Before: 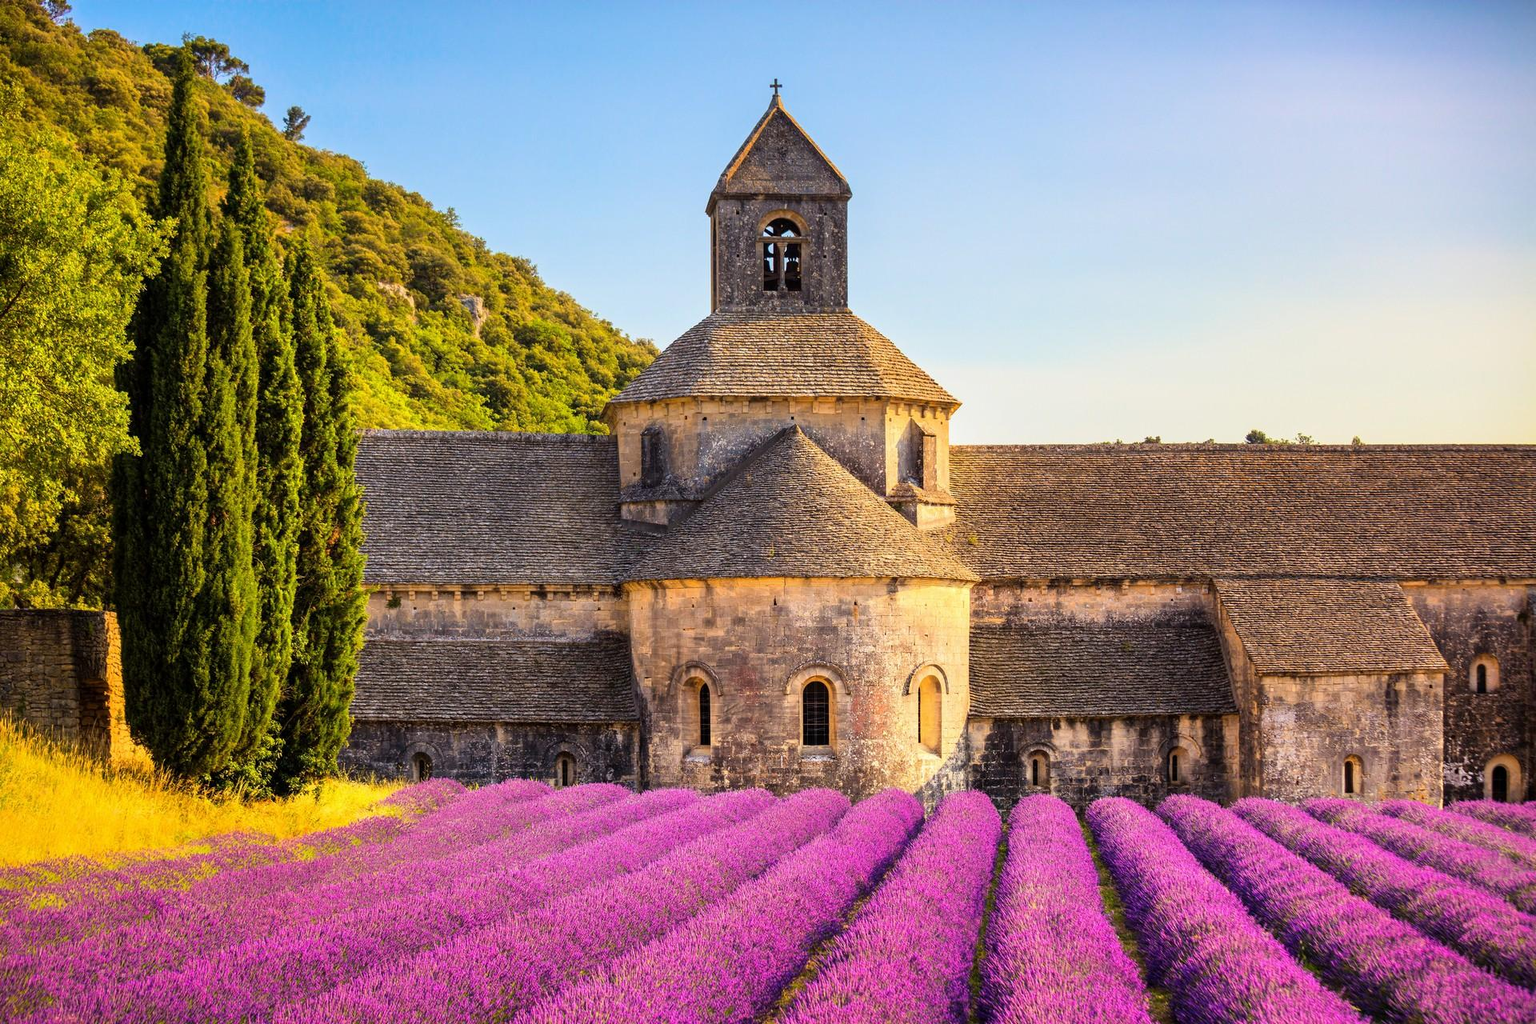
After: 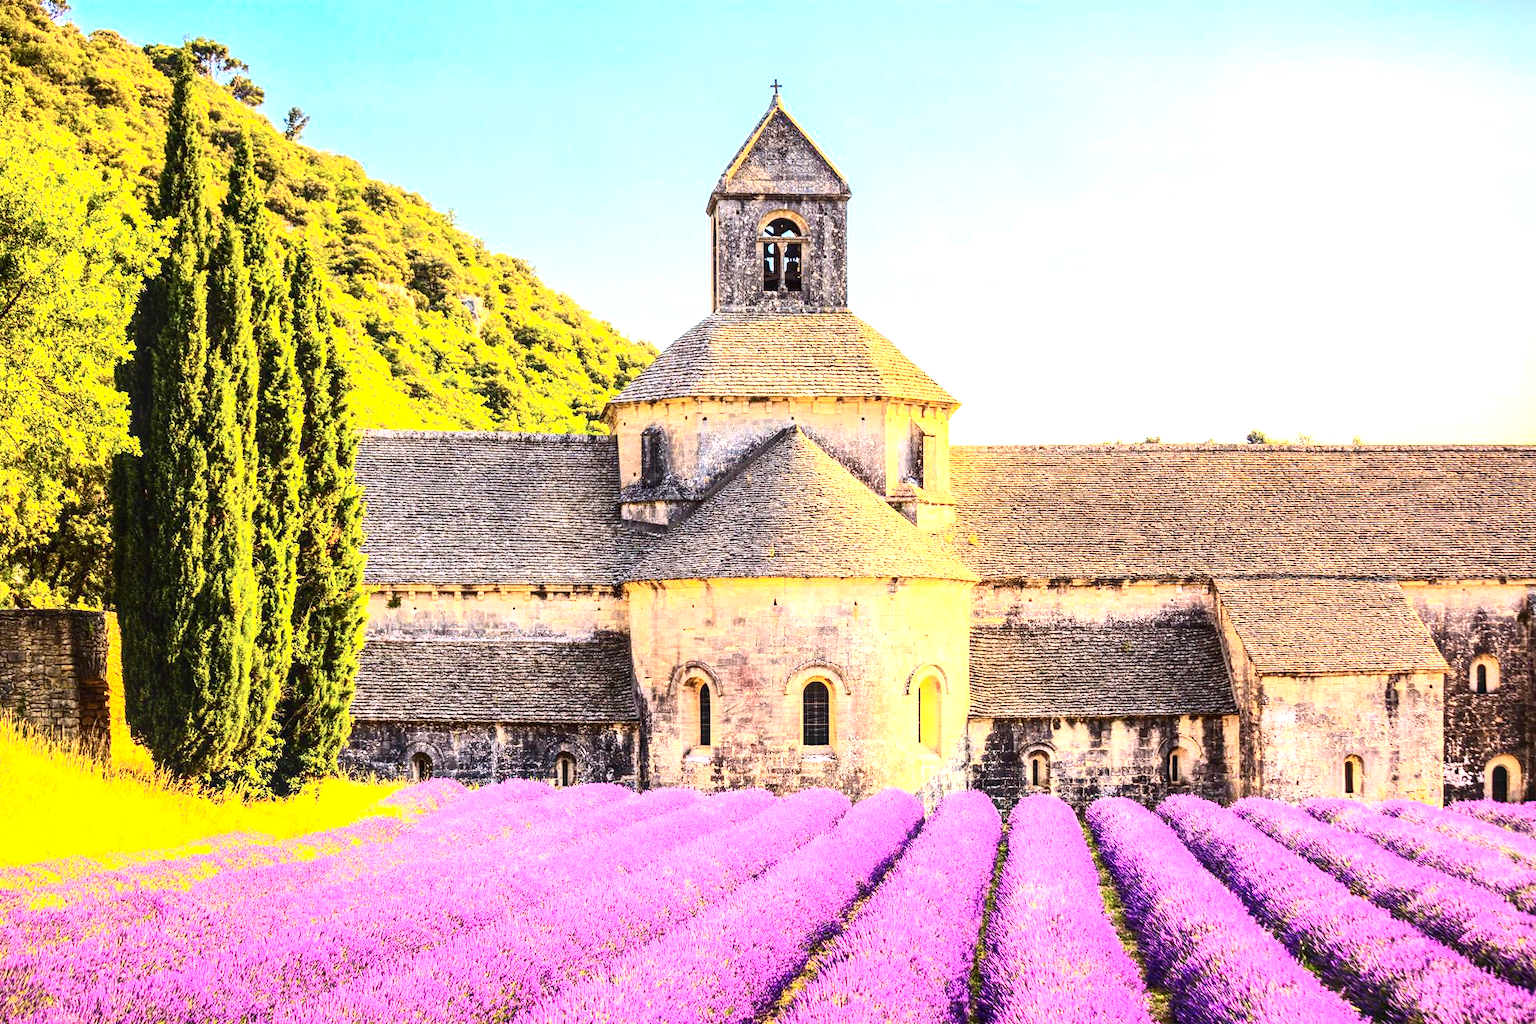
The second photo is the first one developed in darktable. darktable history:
contrast brightness saturation: contrast 0.38, brightness 0.095
local contrast: on, module defaults
exposure: black level correction 0, exposure 1.462 EV, compensate exposure bias true, compensate highlight preservation false
